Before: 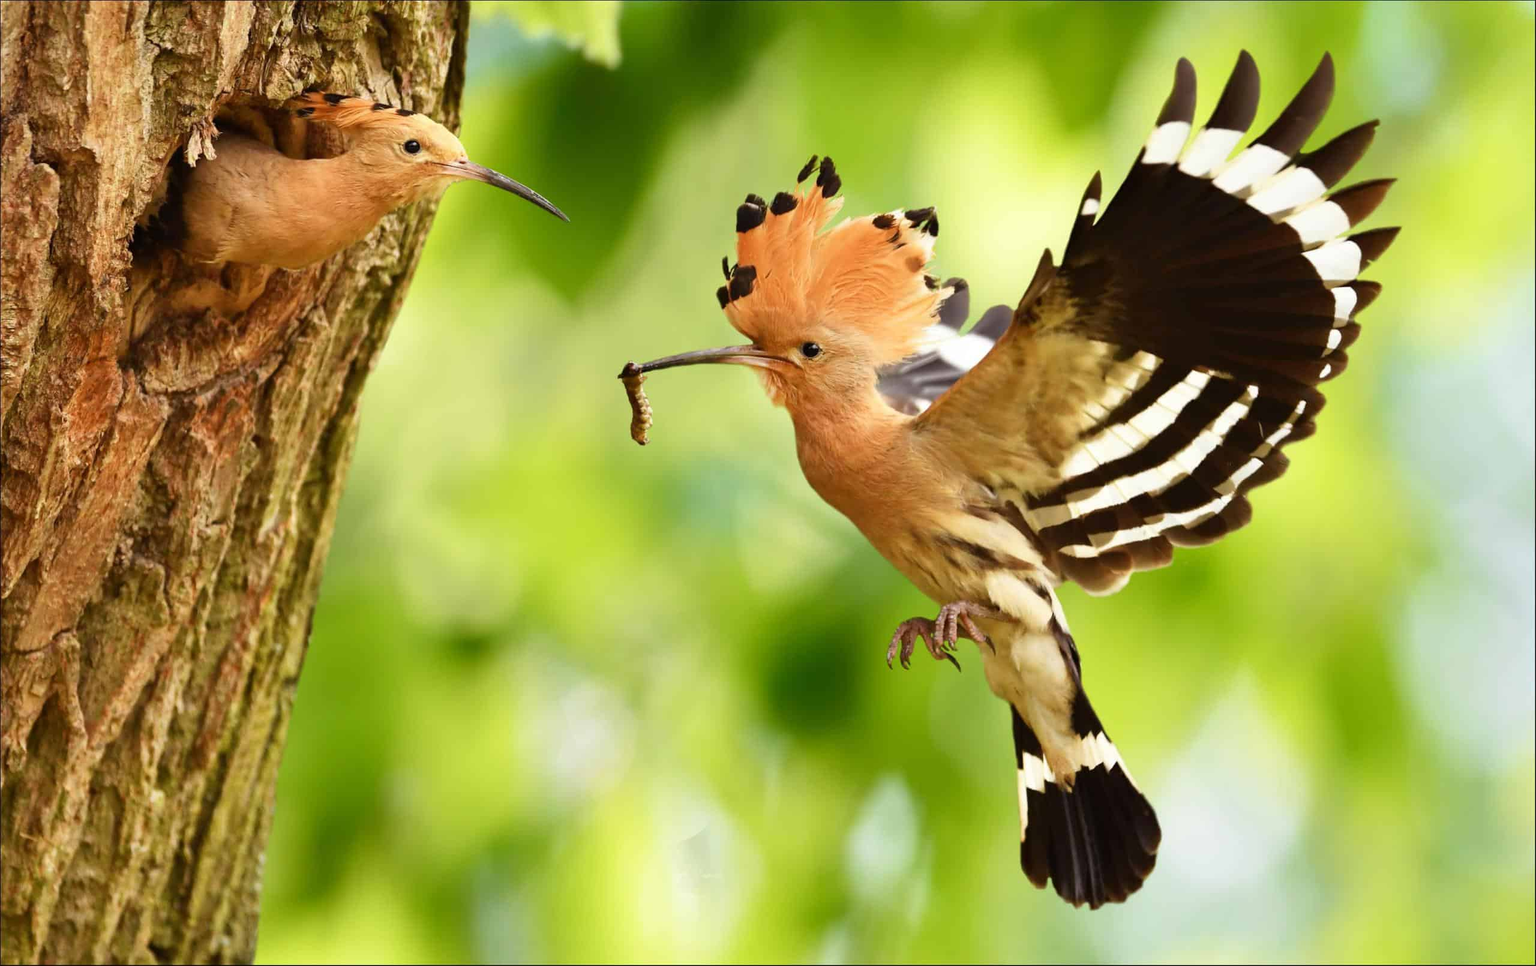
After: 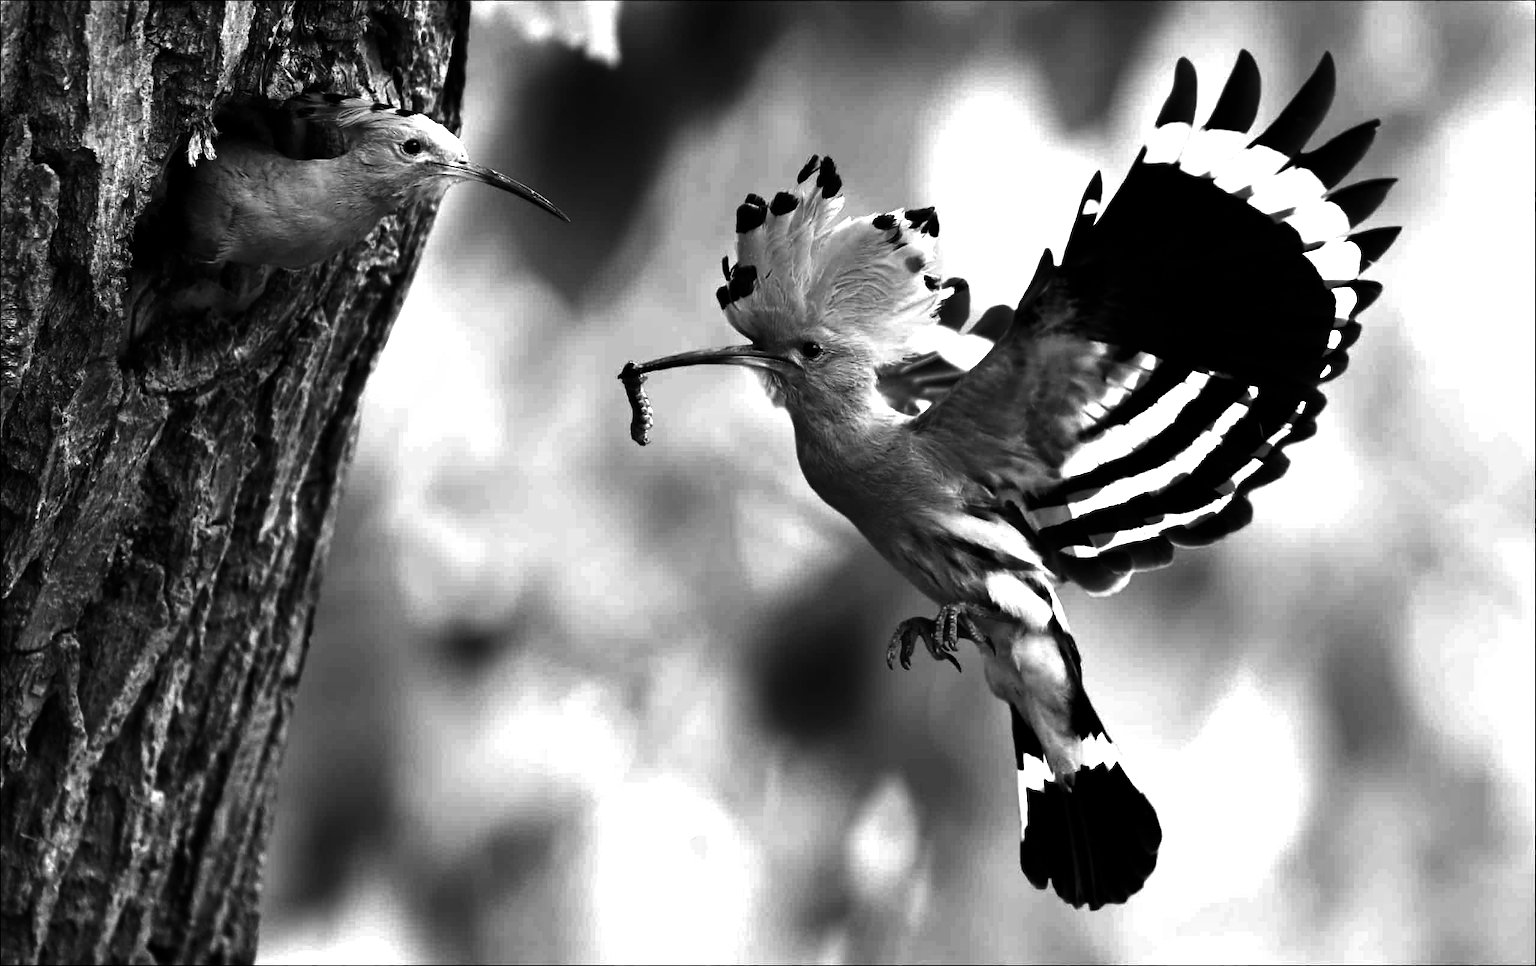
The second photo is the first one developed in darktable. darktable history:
exposure: black level correction 0, exposure 0.5 EV, compensate exposure bias true, compensate highlight preservation false
contrast brightness saturation: contrast 0.02, brightness -1, saturation -1
